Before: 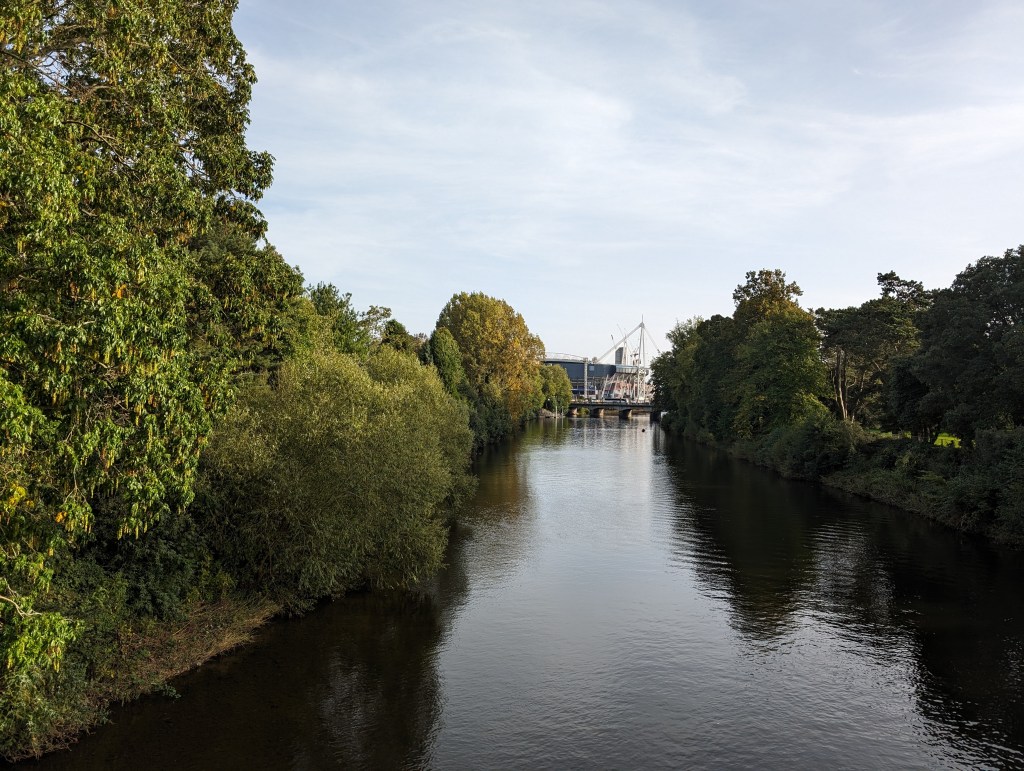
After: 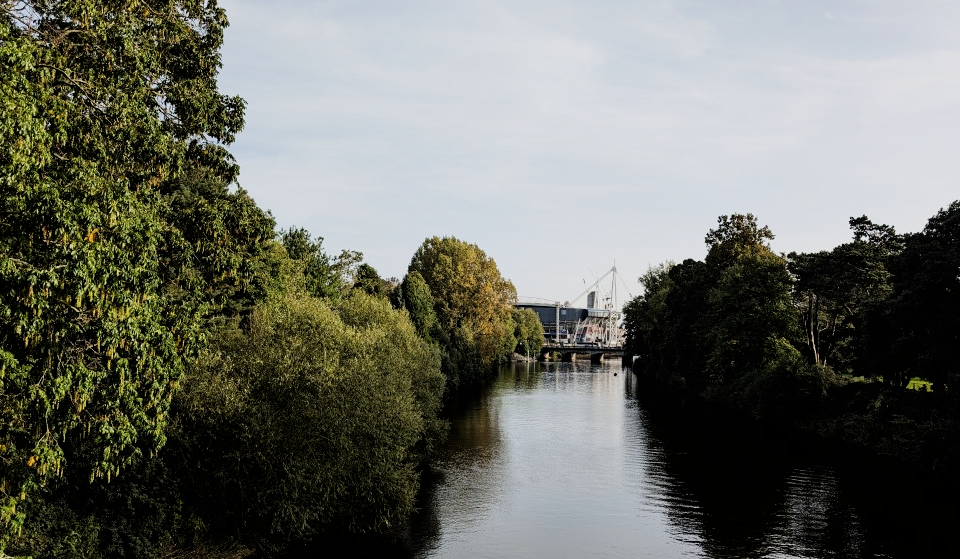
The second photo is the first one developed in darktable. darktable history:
crop: left 2.737%, top 7.287%, right 3.421%, bottom 20.179%
filmic rgb: black relative exposure -5 EV, hardness 2.88, contrast 1.3, highlights saturation mix -30%
